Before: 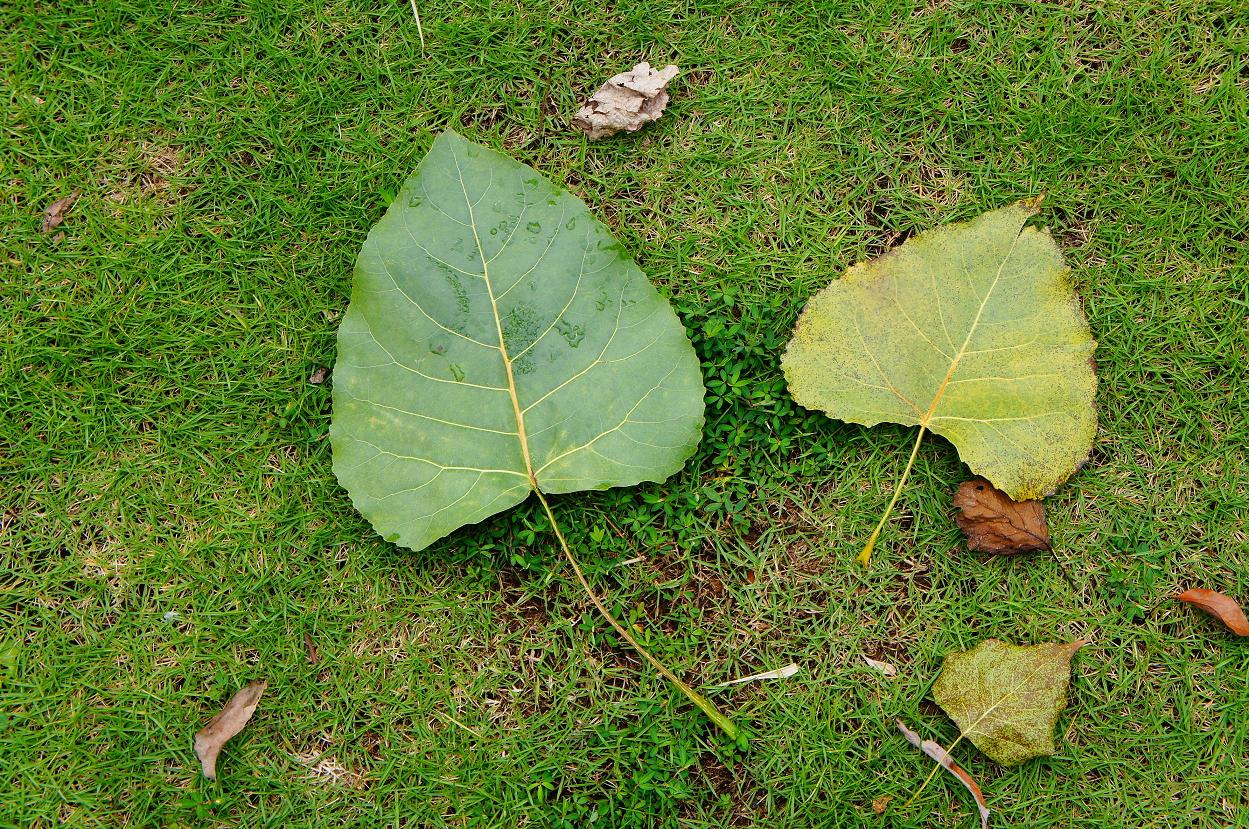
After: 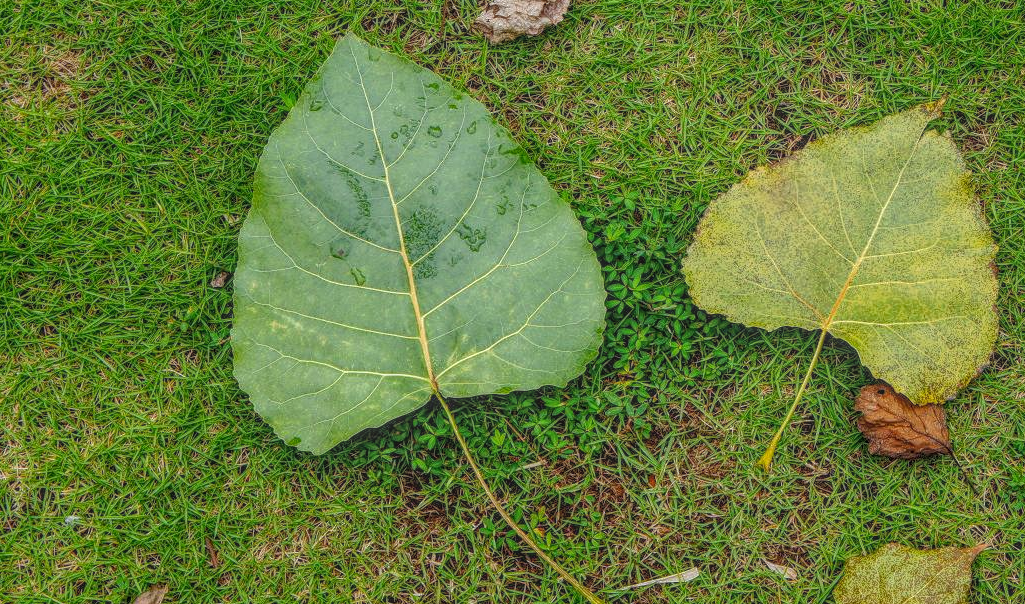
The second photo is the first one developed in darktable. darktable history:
crop: left 7.938%, top 11.65%, right 9.938%, bottom 15.415%
local contrast: highlights 20%, shadows 26%, detail 199%, midtone range 0.2
